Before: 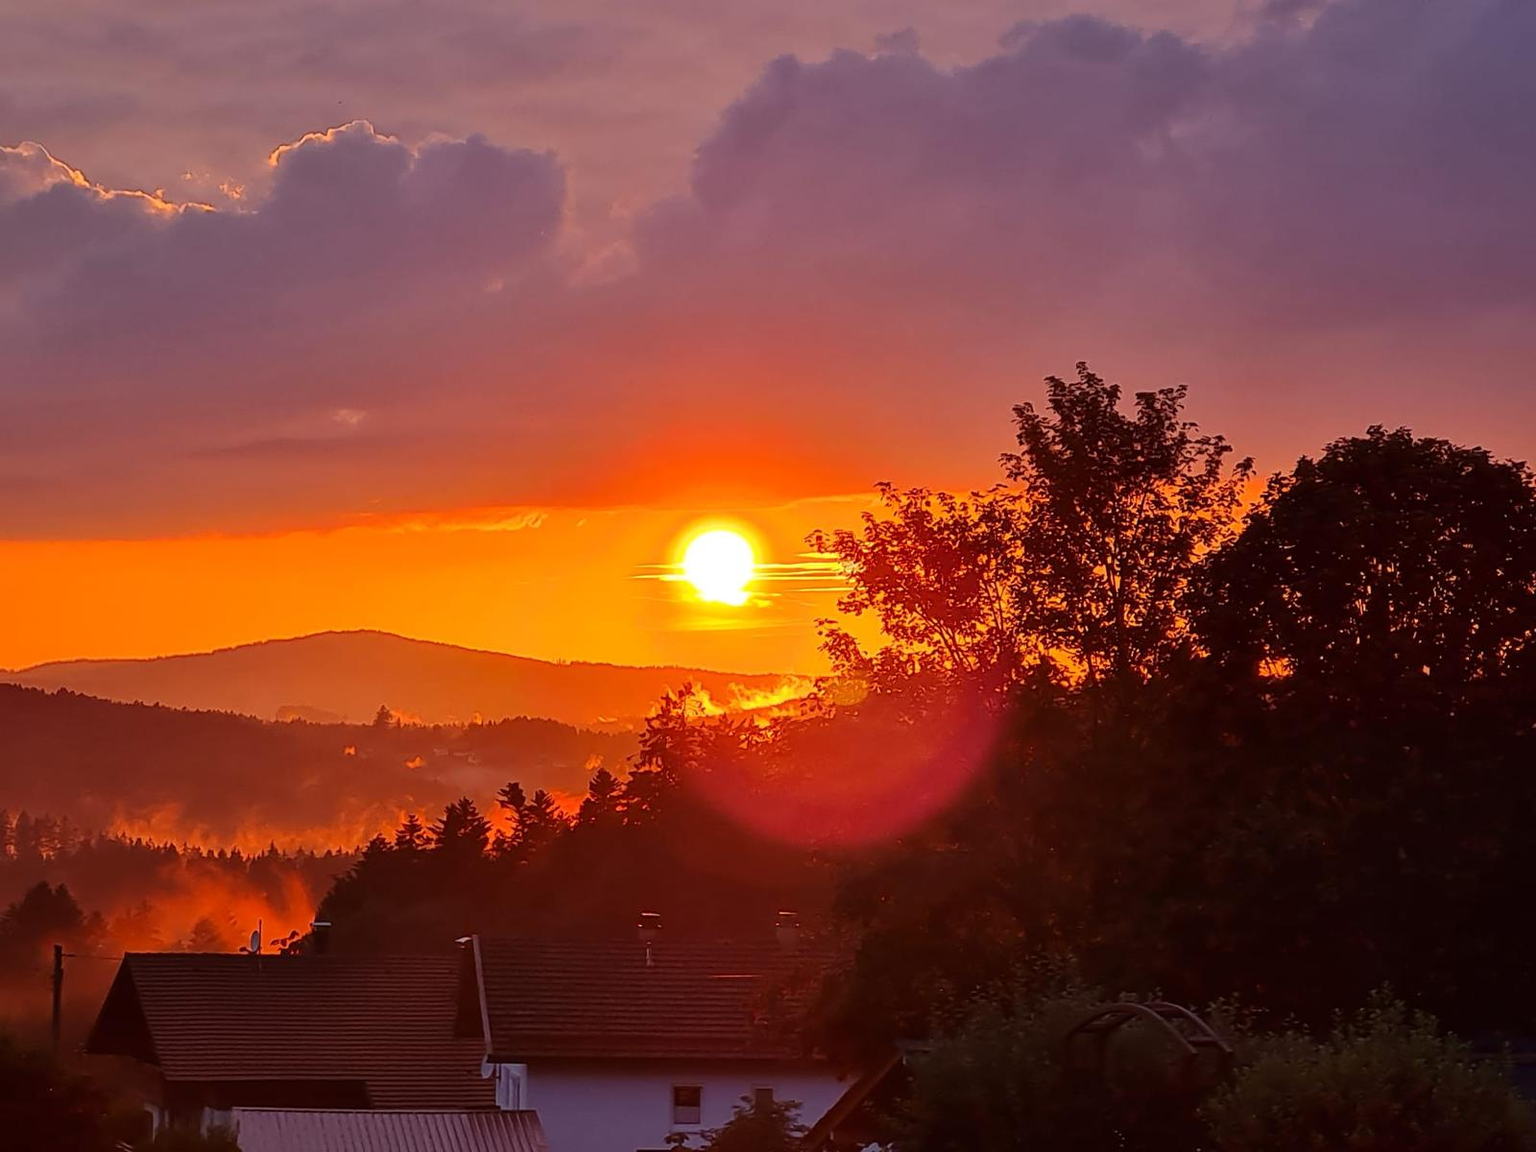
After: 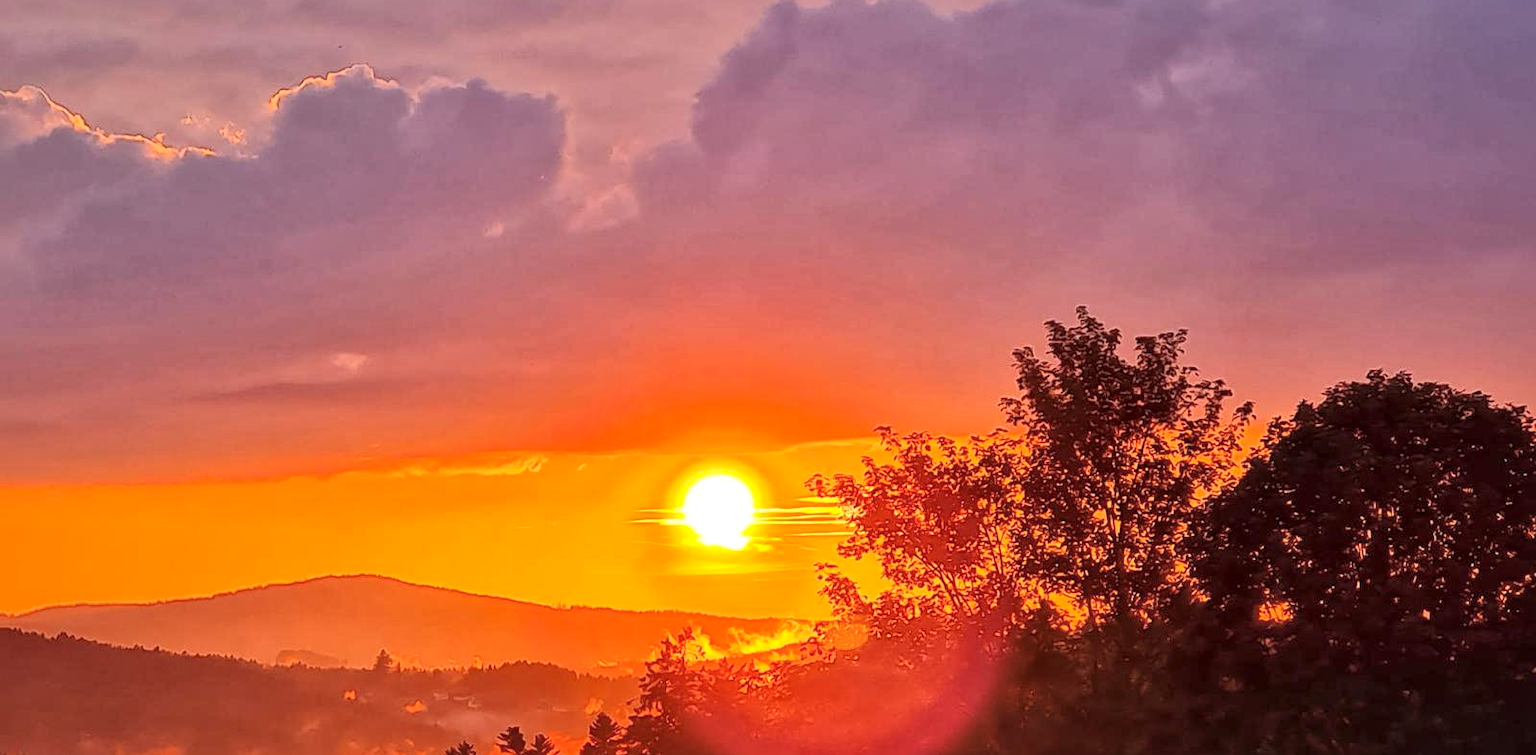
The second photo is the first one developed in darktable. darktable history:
exposure: black level correction 0, exposure 0.5 EV, compensate highlight preservation false
global tonemap: drago (1, 100), detail 1
crop and rotate: top 4.848%, bottom 29.503%
